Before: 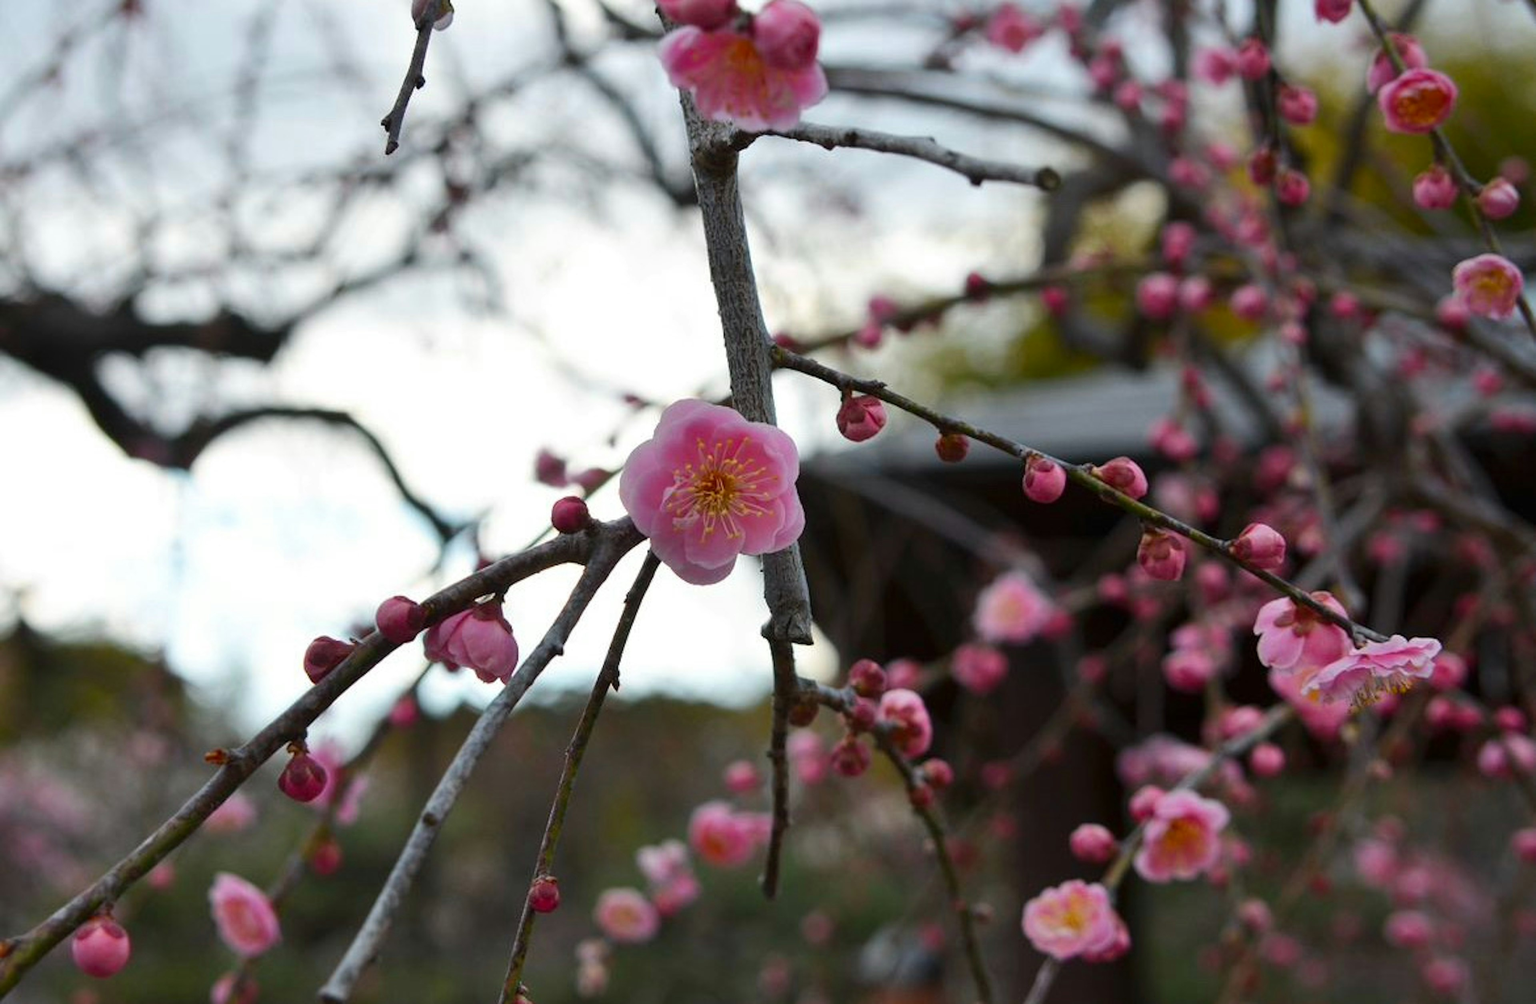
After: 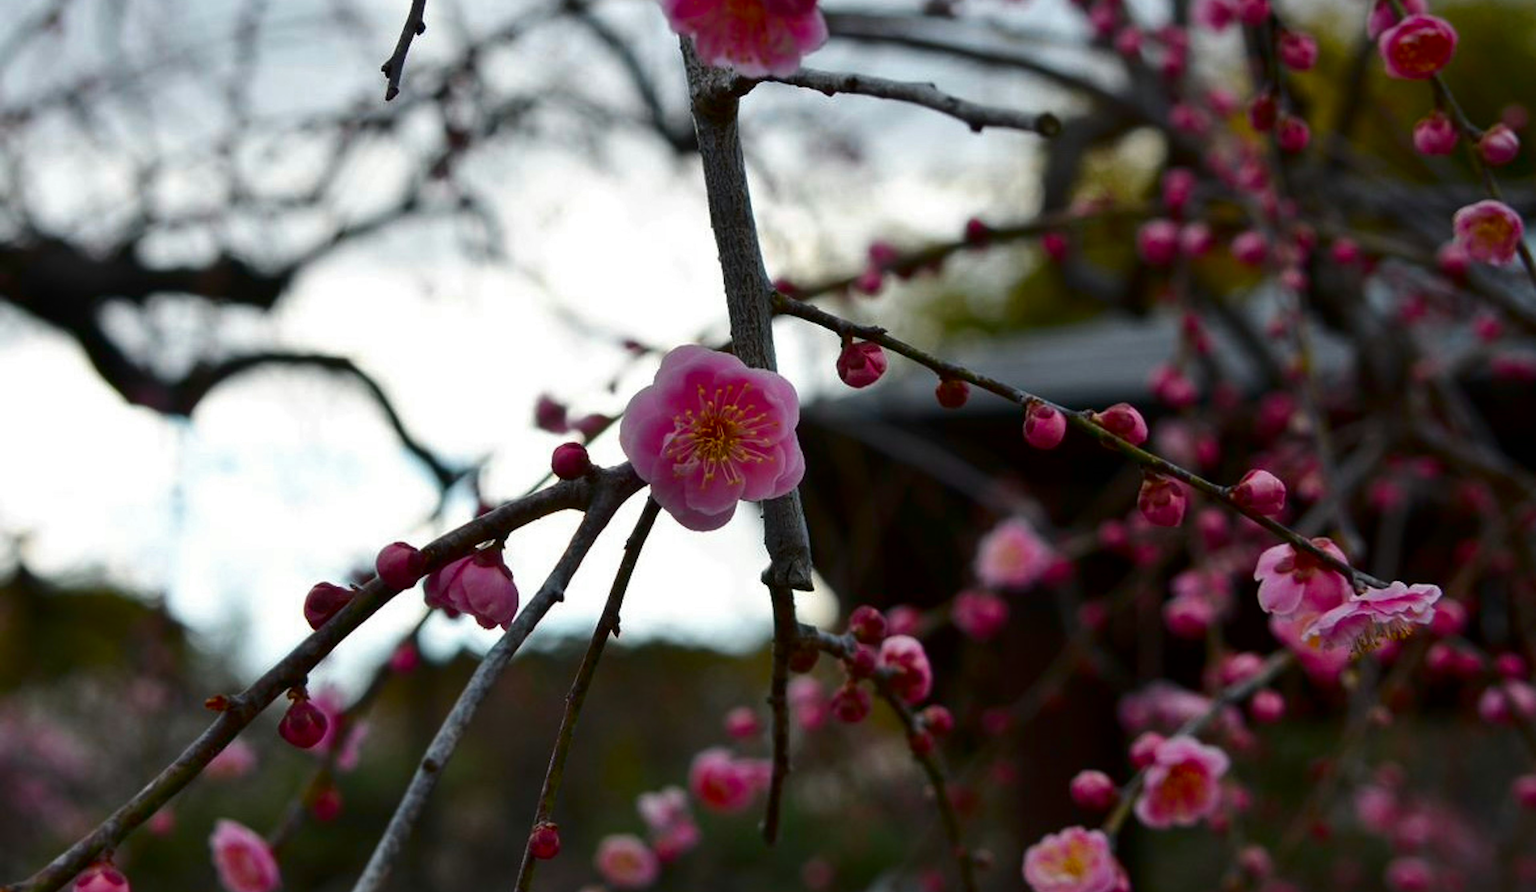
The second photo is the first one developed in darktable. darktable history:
crop and rotate: top 5.448%, bottom 5.633%
contrast brightness saturation: brightness -0.217, saturation 0.083
